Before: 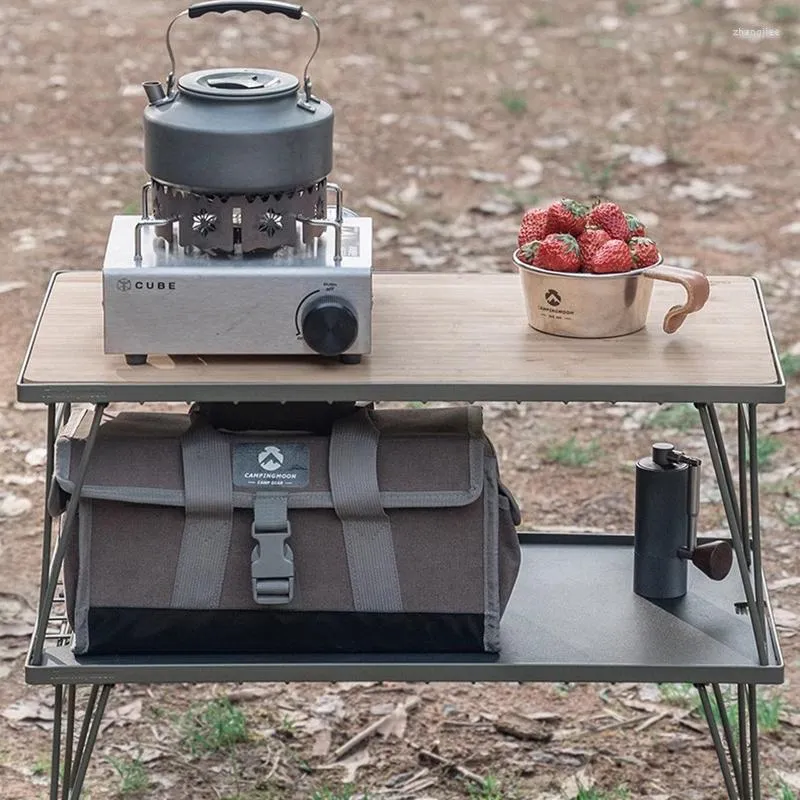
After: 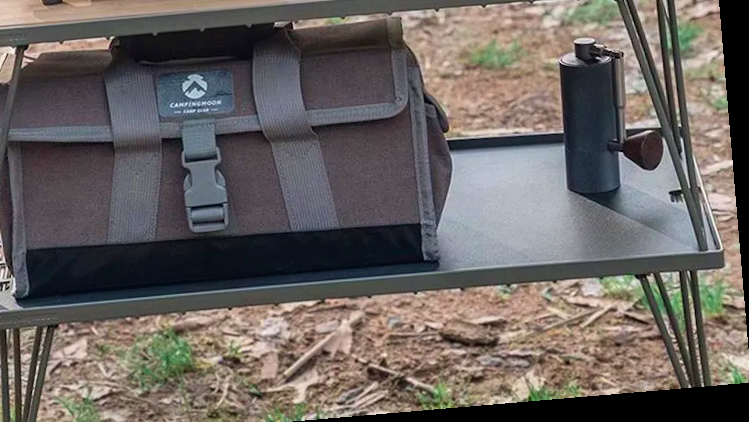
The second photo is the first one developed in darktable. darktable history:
crop and rotate: left 13.306%, top 48.129%, bottom 2.928%
velvia: strength 45%
rotate and perspective: rotation -4.86°, automatic cropping off
